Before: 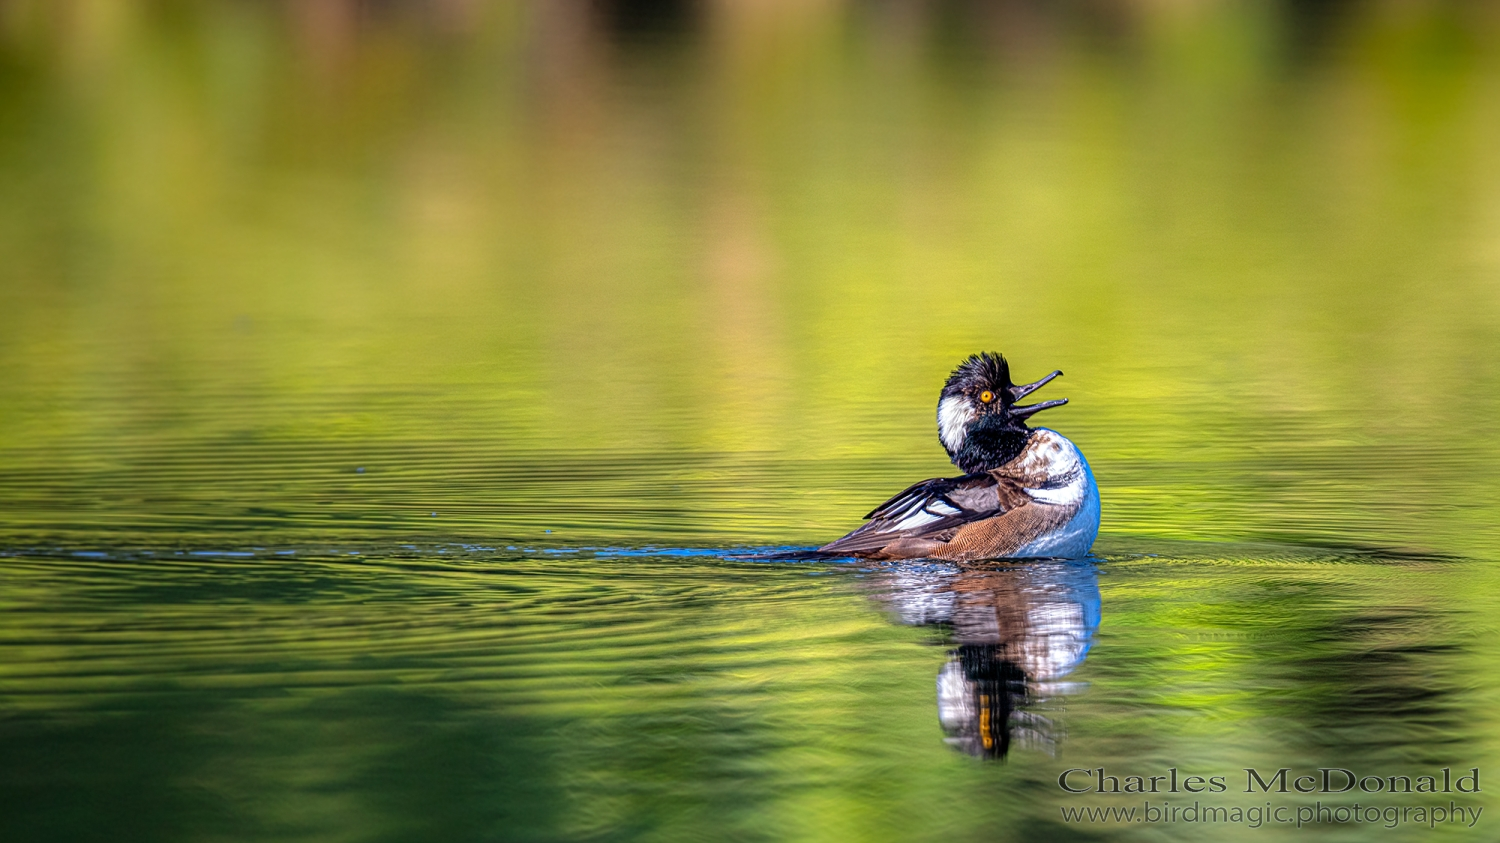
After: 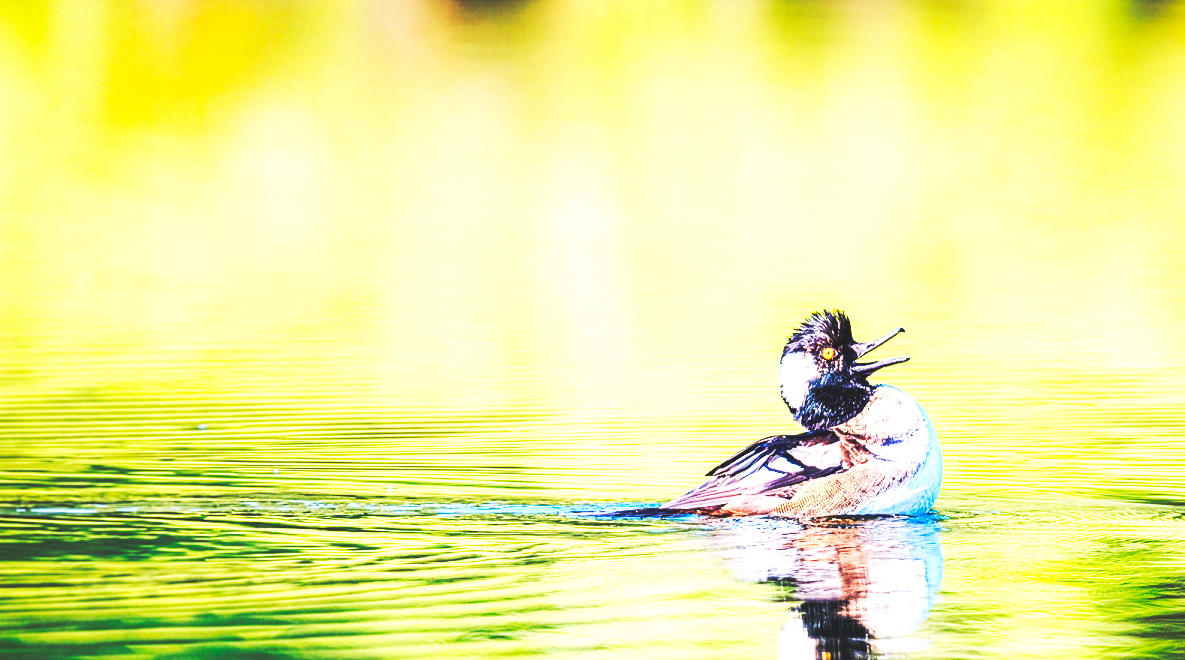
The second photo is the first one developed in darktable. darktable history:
crop and rotate: left 10.583%, top 5.103%, right 10.354%, bottom 16.584%
exposure: exposure 1.203 EV, compensate highlight preservation false
base curve: curves: ch0 [(0, 0.015) (0.085, 0.116) (0.134, 0.298) (0.19, 0.545) (0.296, 0.764) (0.599, 0.982) (1, 1)], preserve colors none
